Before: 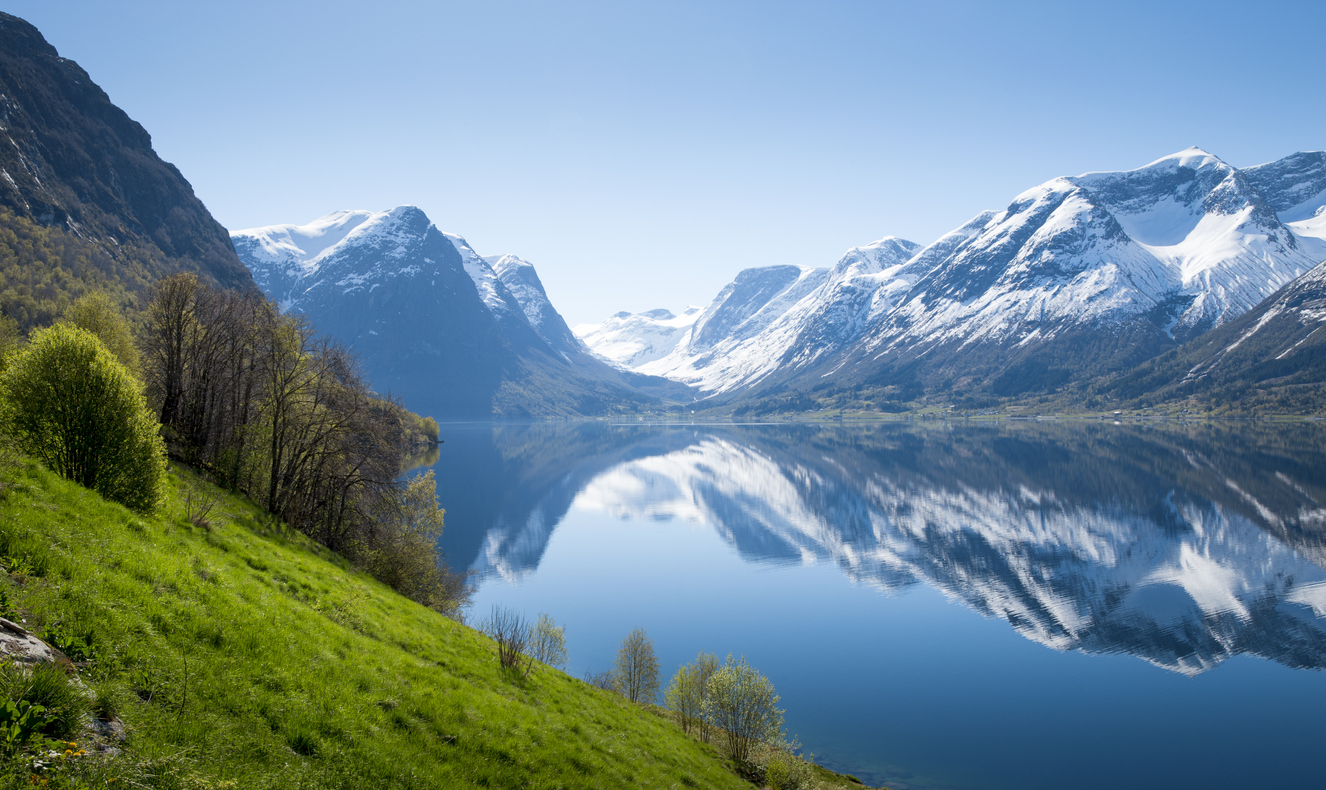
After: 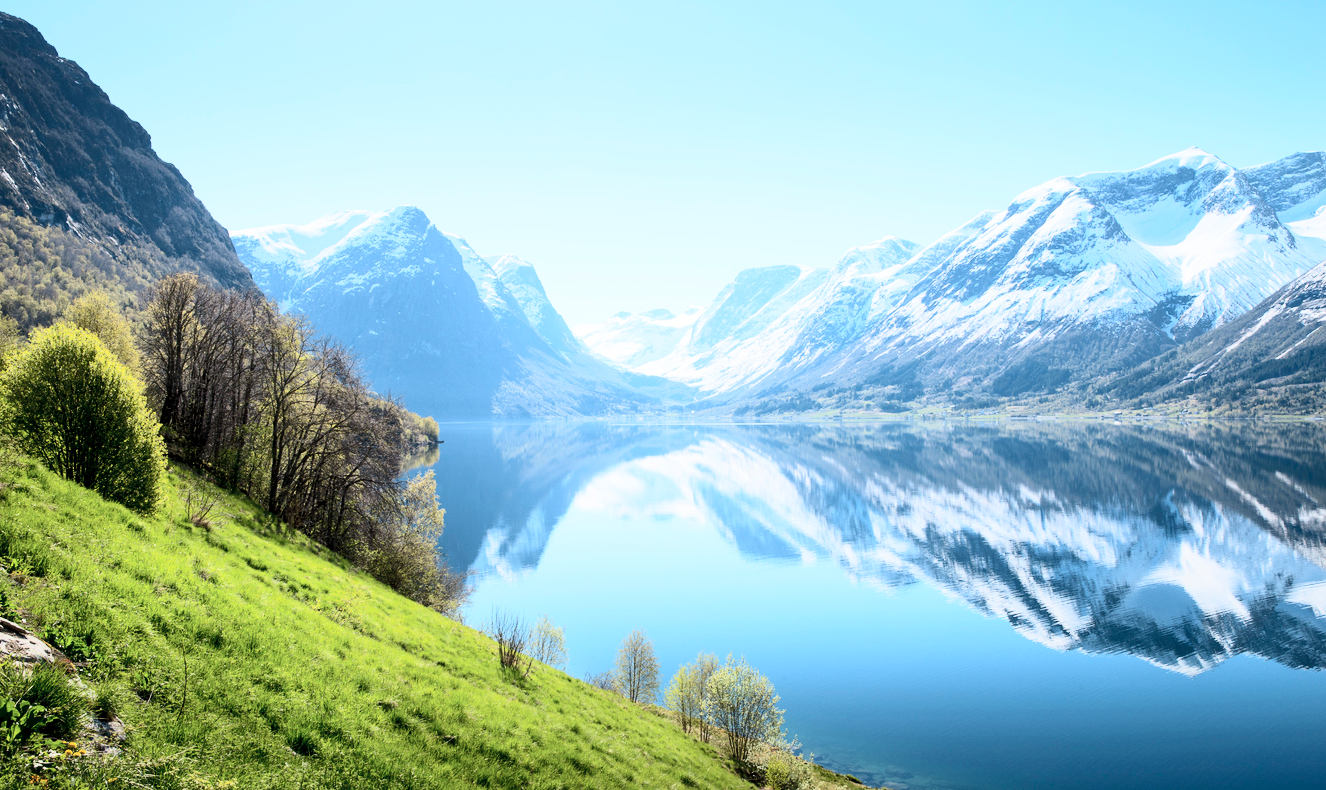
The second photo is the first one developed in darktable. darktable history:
tone curve: curves: ch0 [(0, 0) (0.003, 0.004) (0.011, 0.015) (0.025, 0.034) (0.044, 0.061) (0.069, 0.095) (0.1, 0.137) (0.136, 0.187) (0.177, 0.244) (0.224, 0.308) (0.277, 0.415) (0.335, 0.532) (0.399, 0.642) (0.468, 0.747) (0.543, 0.829) (0.623, 0.886) (0.709, 0.924) (0.801, 0.951) (0.898, 0.975) (1, 1)], color space Lab, independent channels, preserve colors none
